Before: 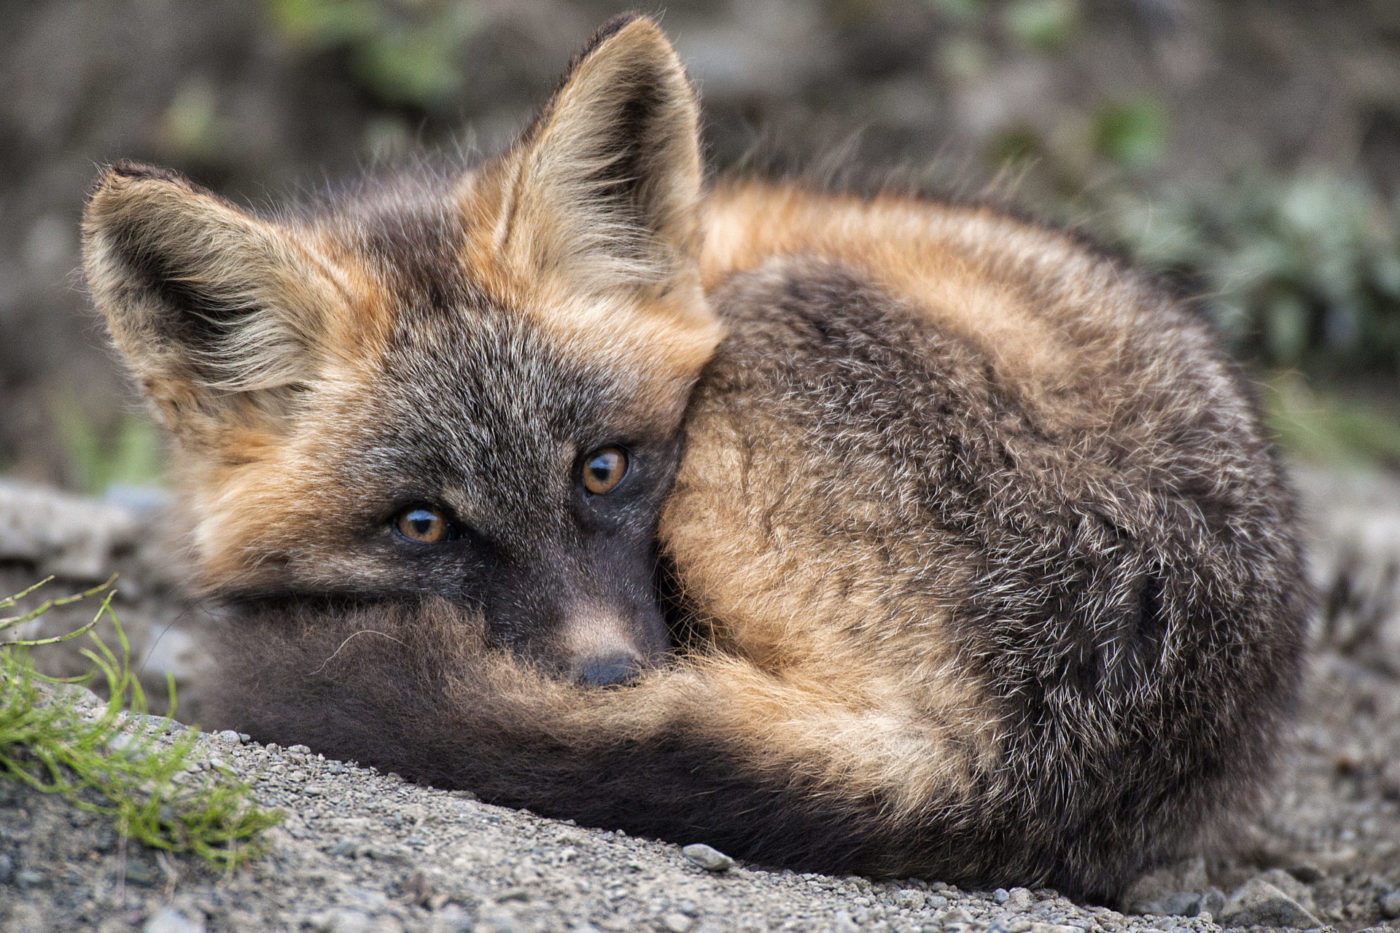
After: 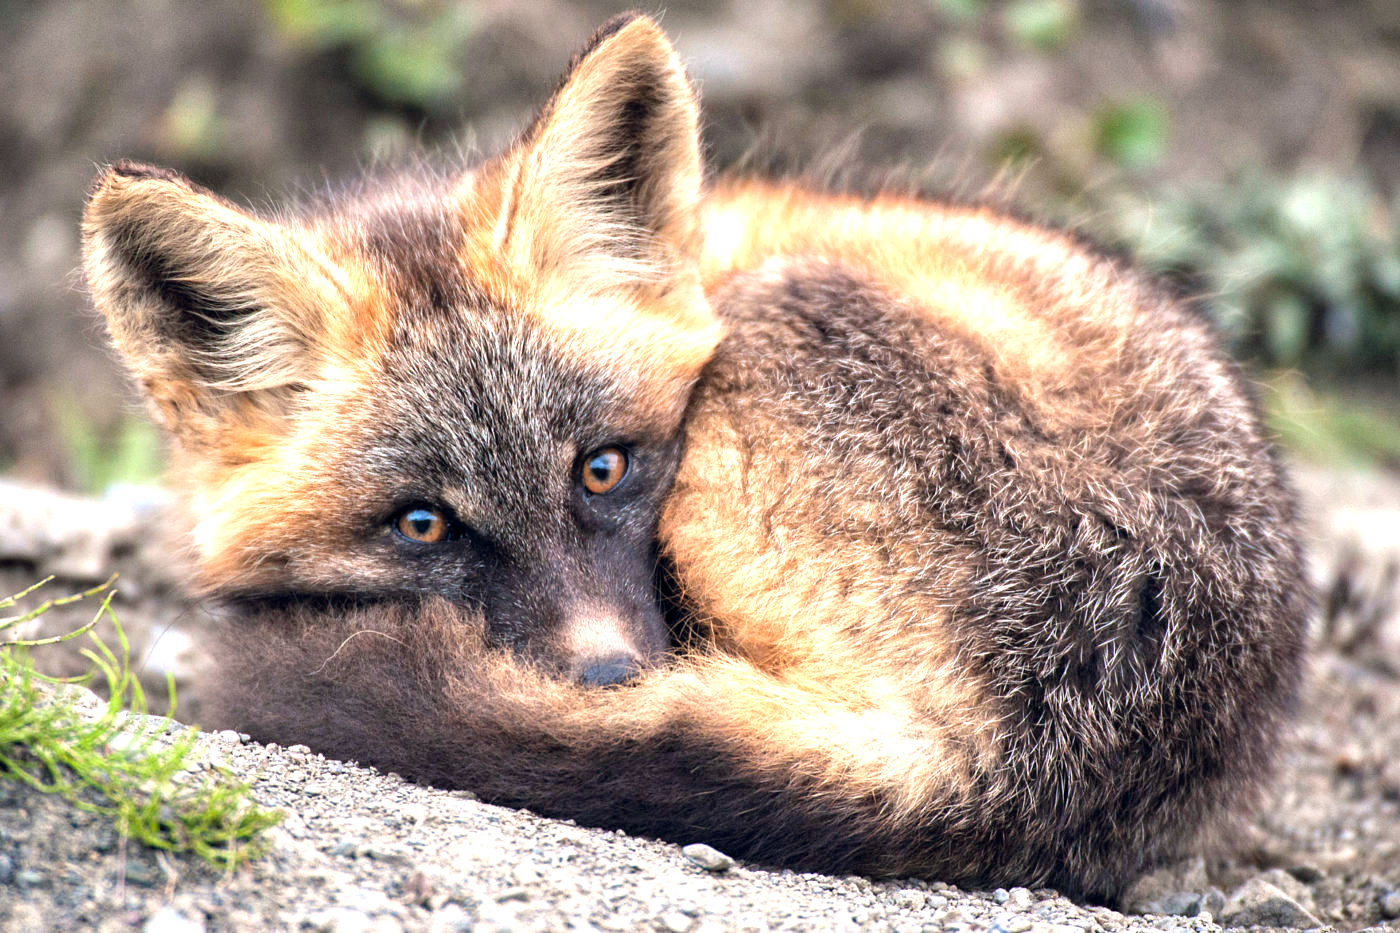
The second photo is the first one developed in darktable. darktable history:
exposure: exposure 1.089 EV, compensate highlight preservation false
color balance rgb: shadows lift › hue 87.51°, highlights gain › chroma 1.62%, highlights gain › hue 55.1°, global offset › chroma 0.06%, global offset › hue 253.66°, linear chroma grading › global chroma 0.5%
